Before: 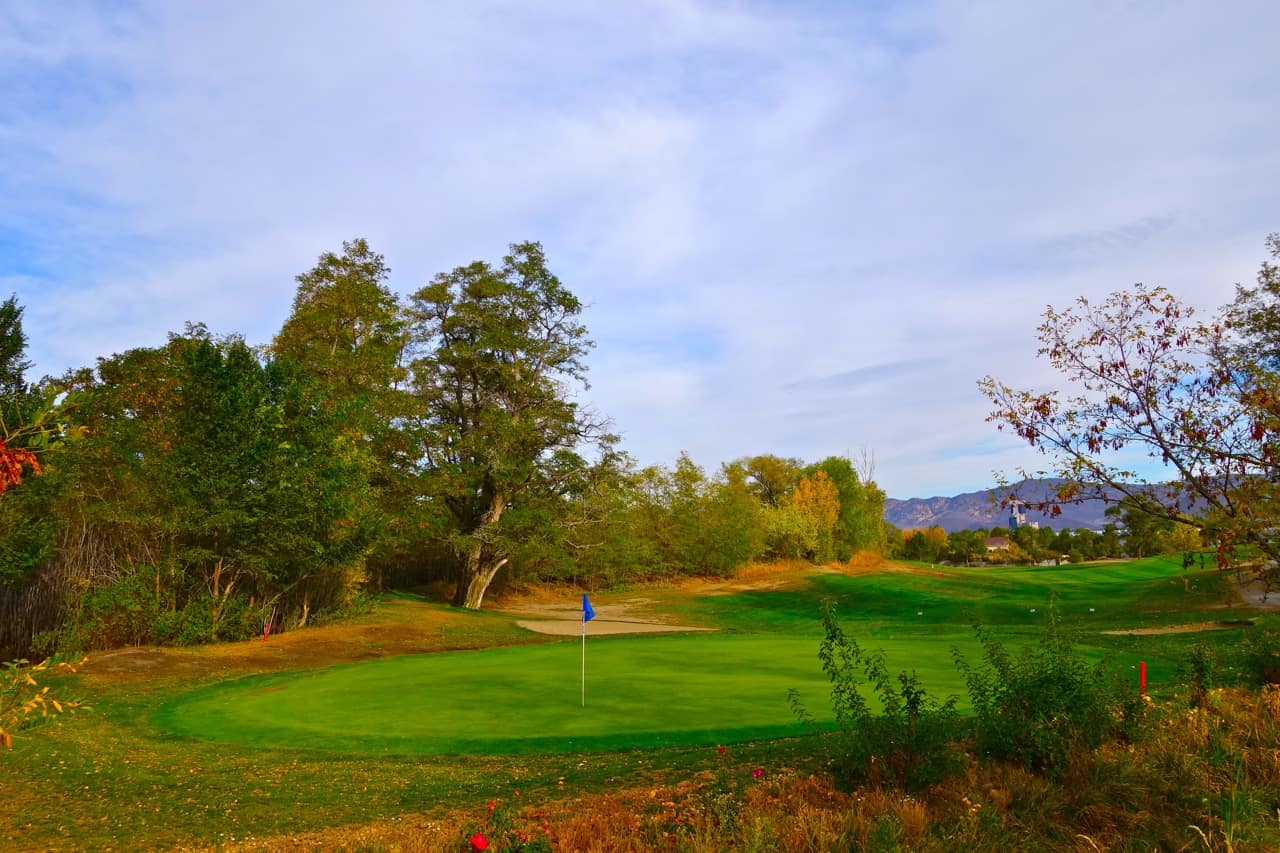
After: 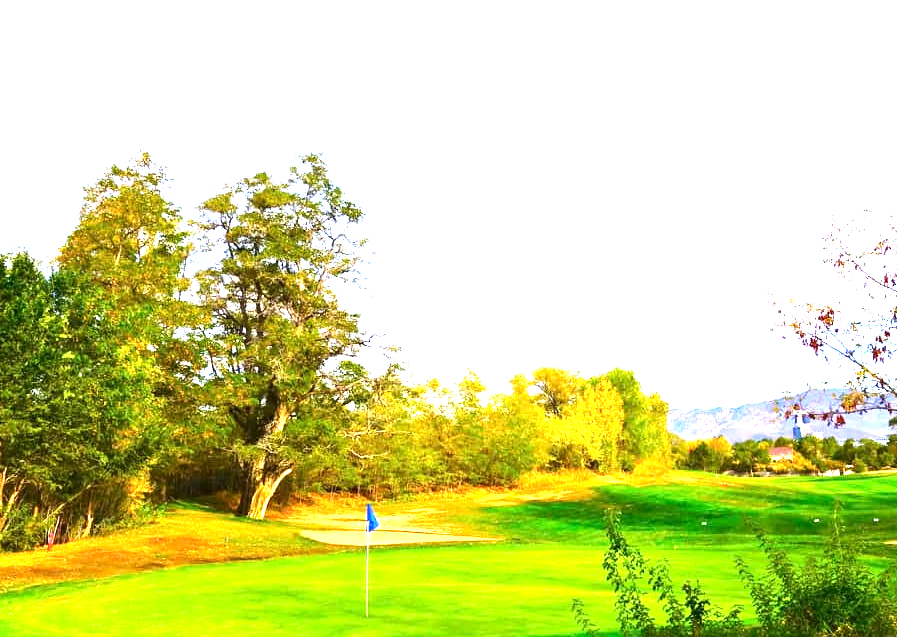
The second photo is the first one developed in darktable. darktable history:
tone equalizer: -8 EV -0.788 EV, -7 EV -0.734 EV, -6 EV -0.64 EV, -5 EV -0.383 EV, -3 EV 0.388 EV, -2 EV 0.6 EV, -1 EV 0.694 EV, +0 EV 0.763 EV, edges refinement/feathering 500, mask exposure compensation -1.57 EV, preserve details no
exposure: black level correction 0.001, exposure 1.828 EV, compensate highlight preservation false
crop and rotate: left 16.945%, top 10.764%, right 12.974%, bottom 14.474%
